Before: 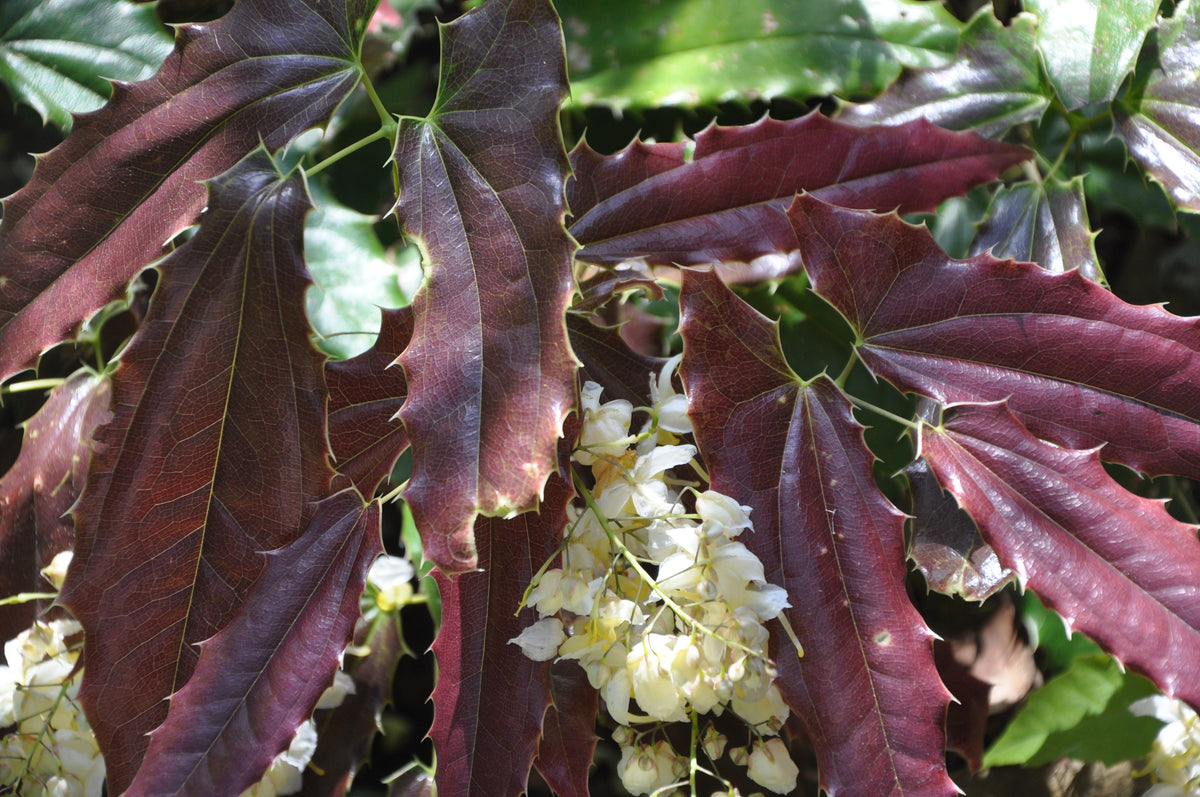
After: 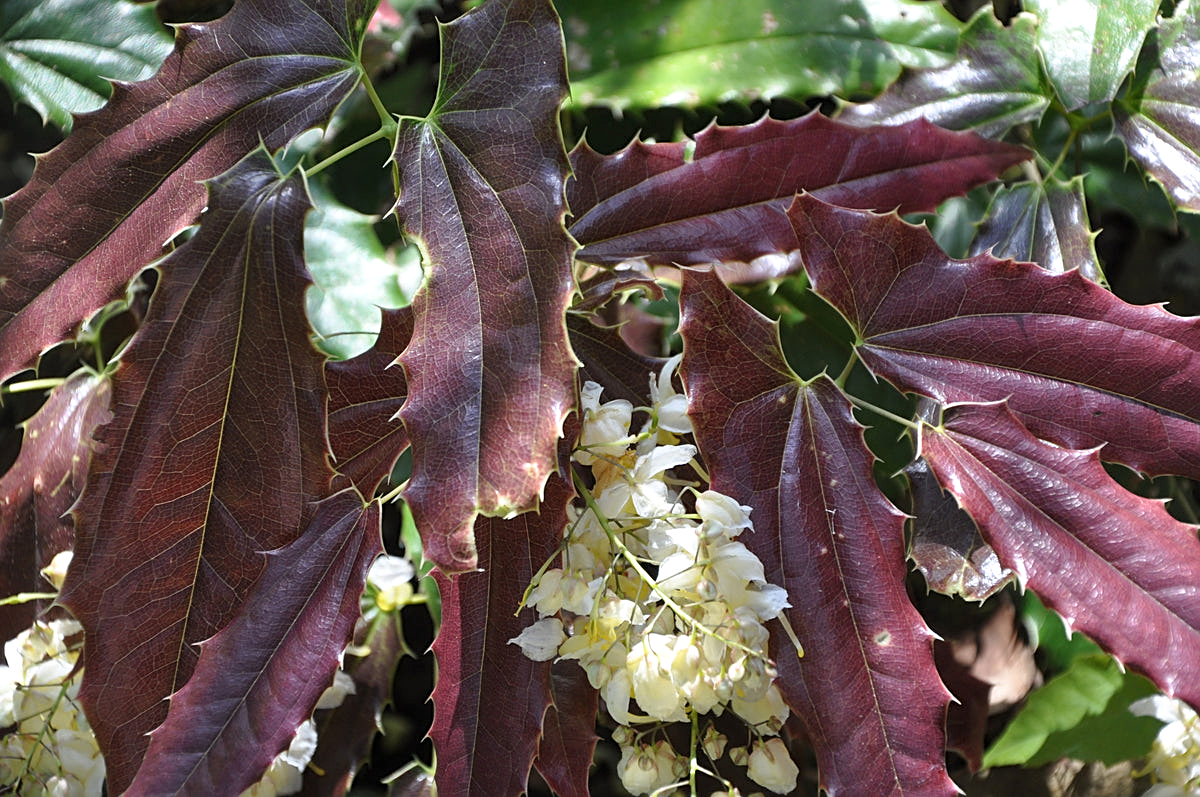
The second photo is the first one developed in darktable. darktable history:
sharpen: on, module defaults
local contrast: highlights 100%, shadows 99%, detail 119%, midtone range 0.2
